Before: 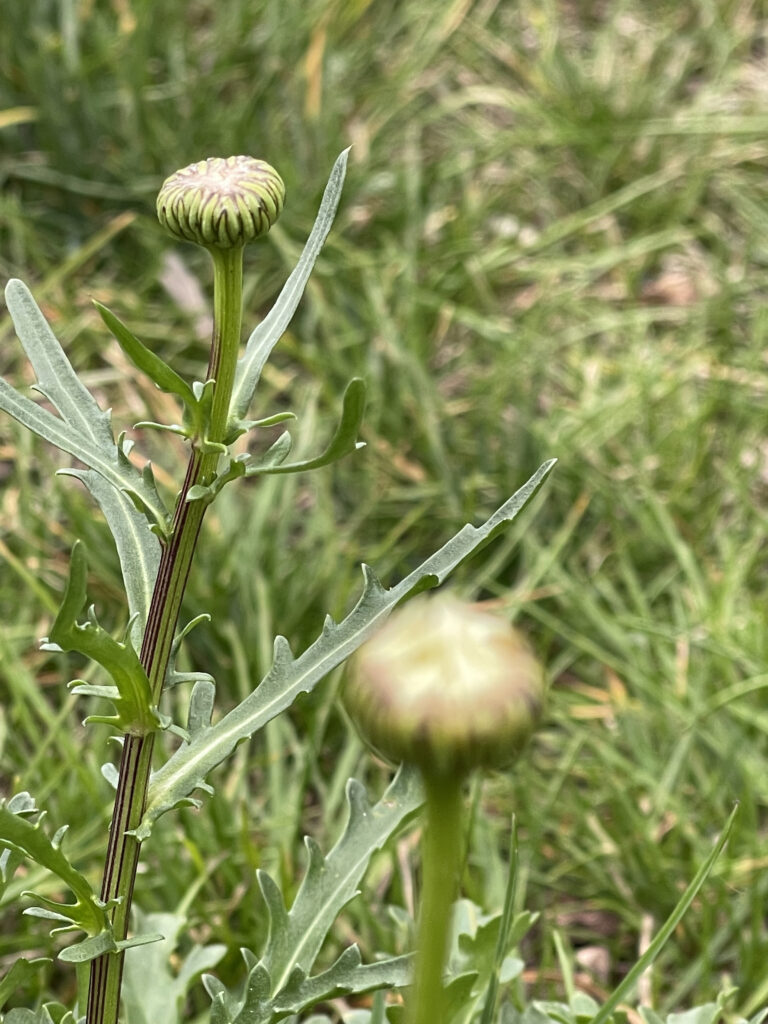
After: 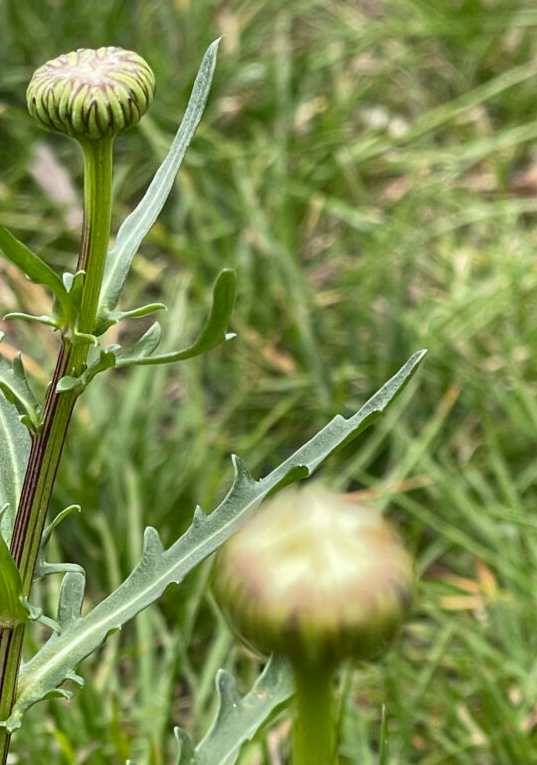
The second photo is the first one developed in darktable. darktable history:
white balance: red 0.978, blue 0.999
crop and rotate: left 17.046%, top 10.659%, right 12.989%, bottom 14.553%
